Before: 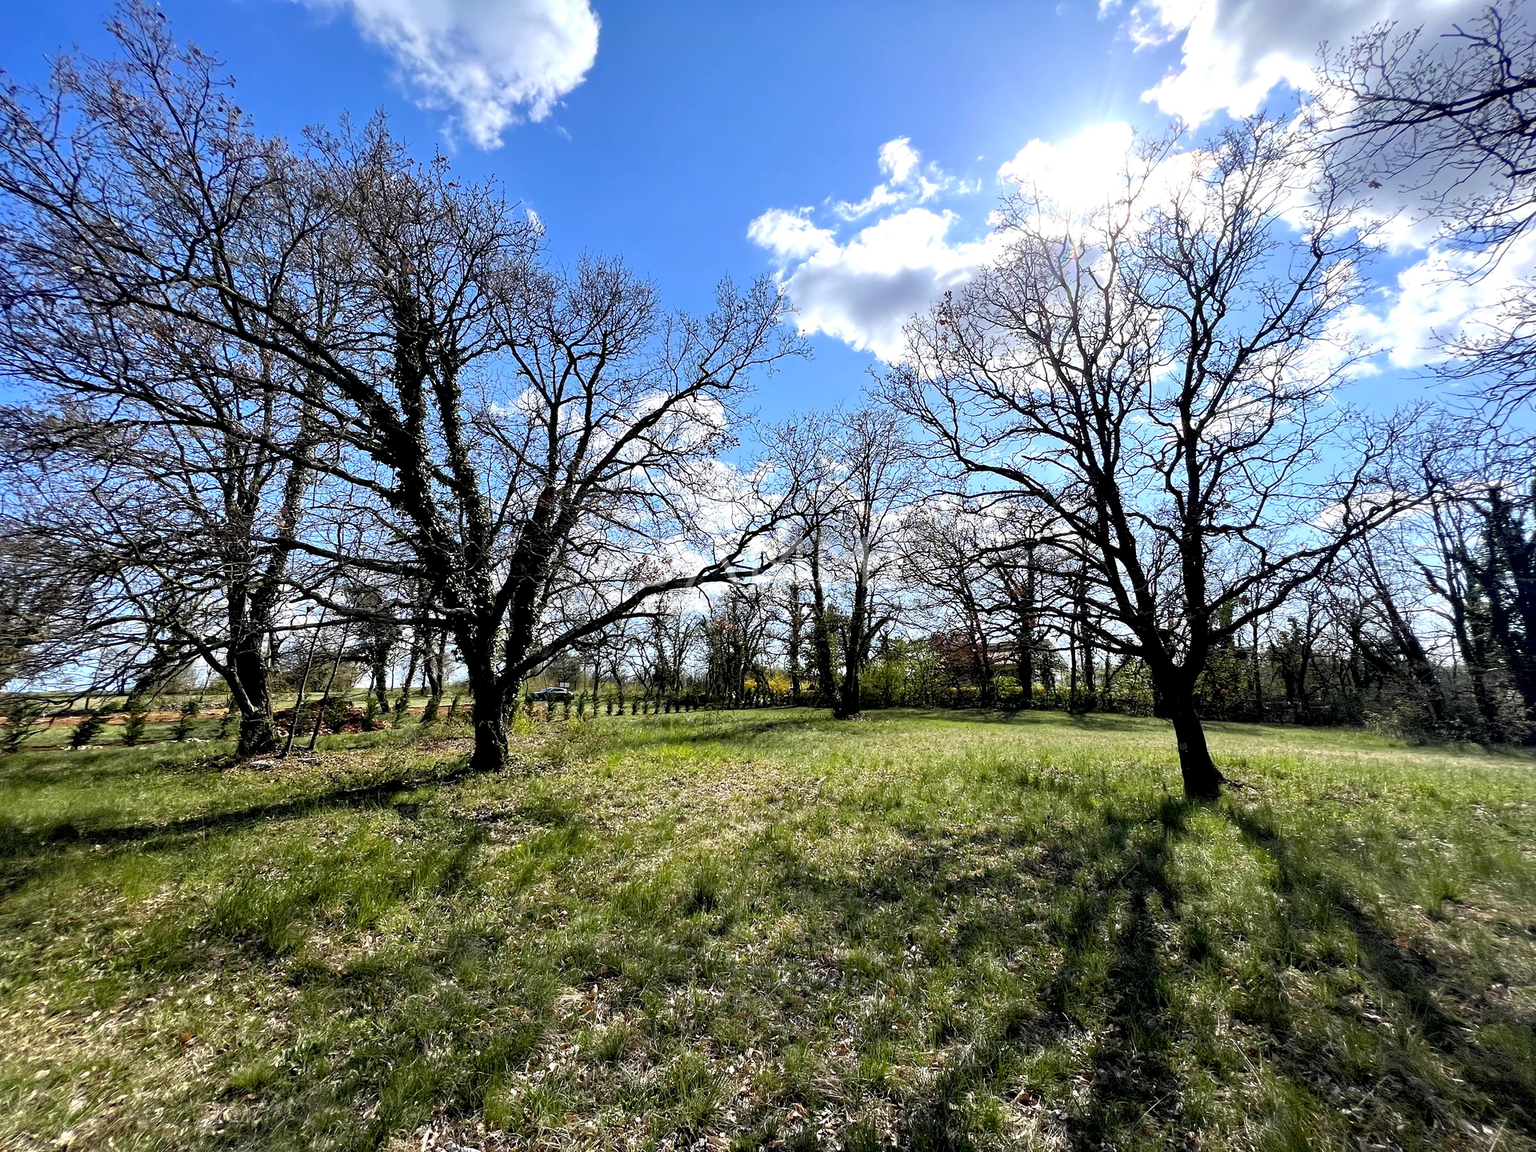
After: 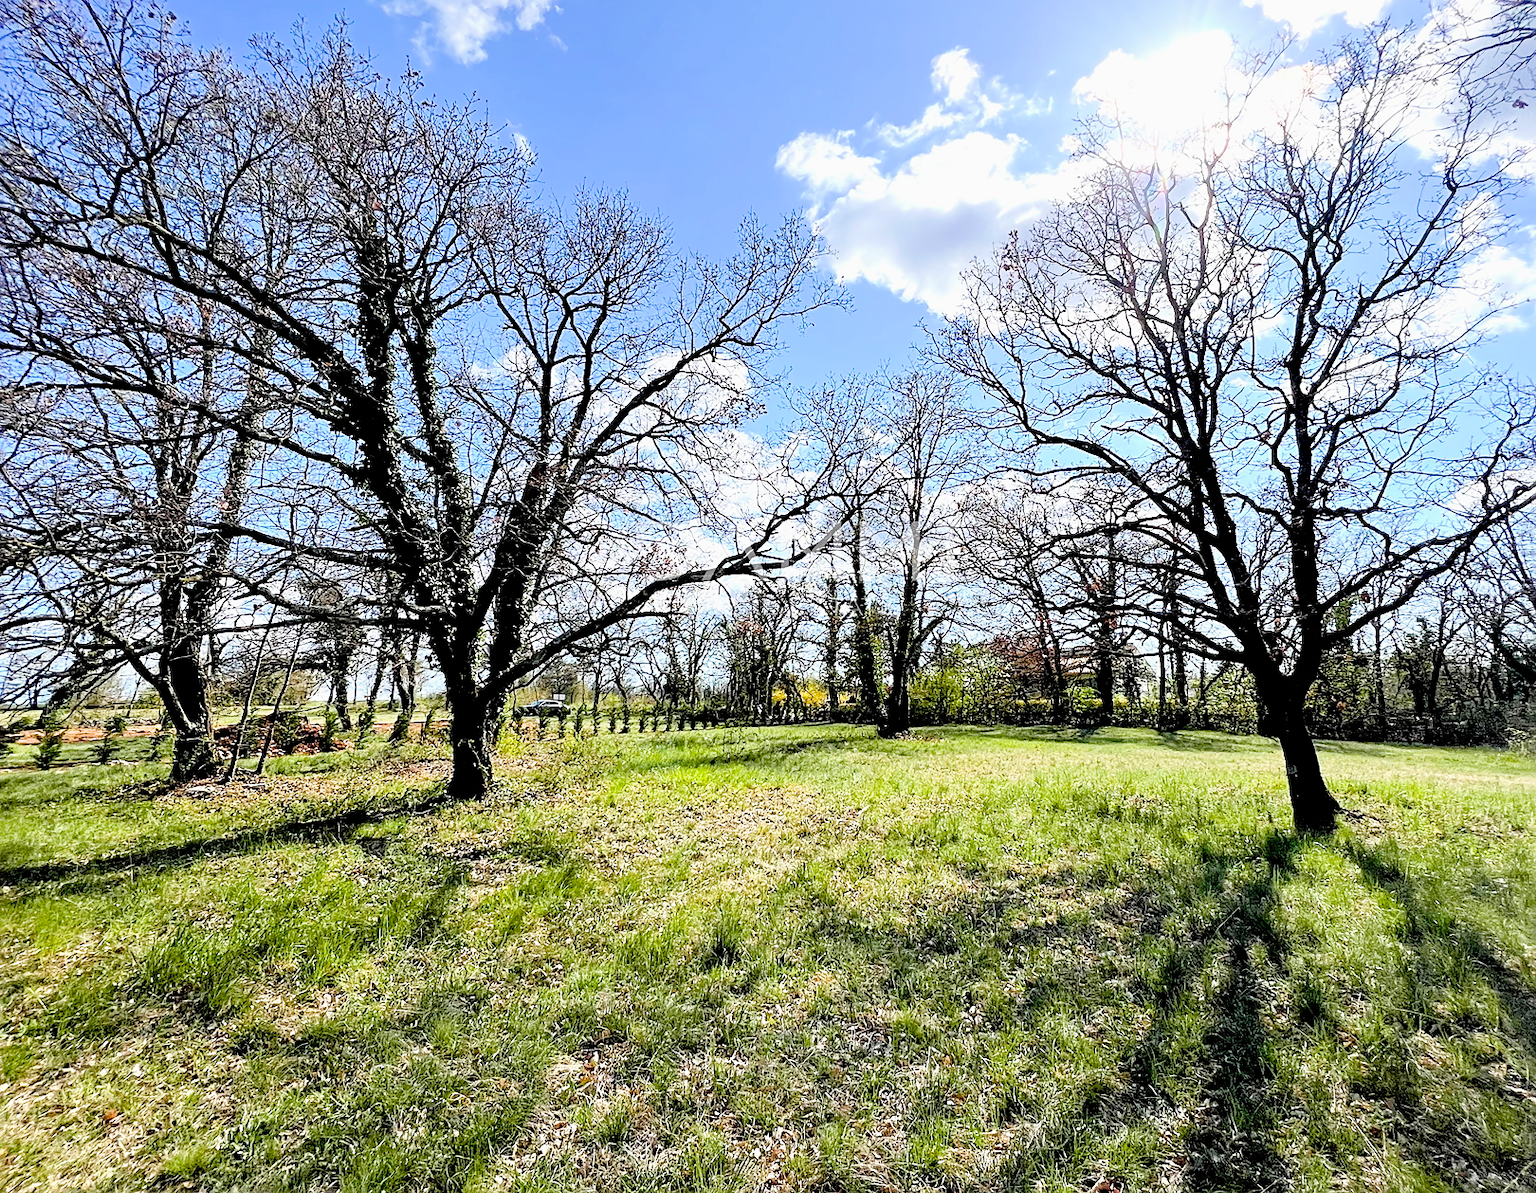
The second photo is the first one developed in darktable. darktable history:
sharpen: on, module defaults
exposure: black level correction 0, exposure 1.524 EV, compensate highlight preservation false
crop: left 6.062%, top 8.405%, right 9.524%, bottom 4.096%
filmic rgb: black relative exposure -7.65 EV, white relative exposure 4.56 EV, hardness 3.61
